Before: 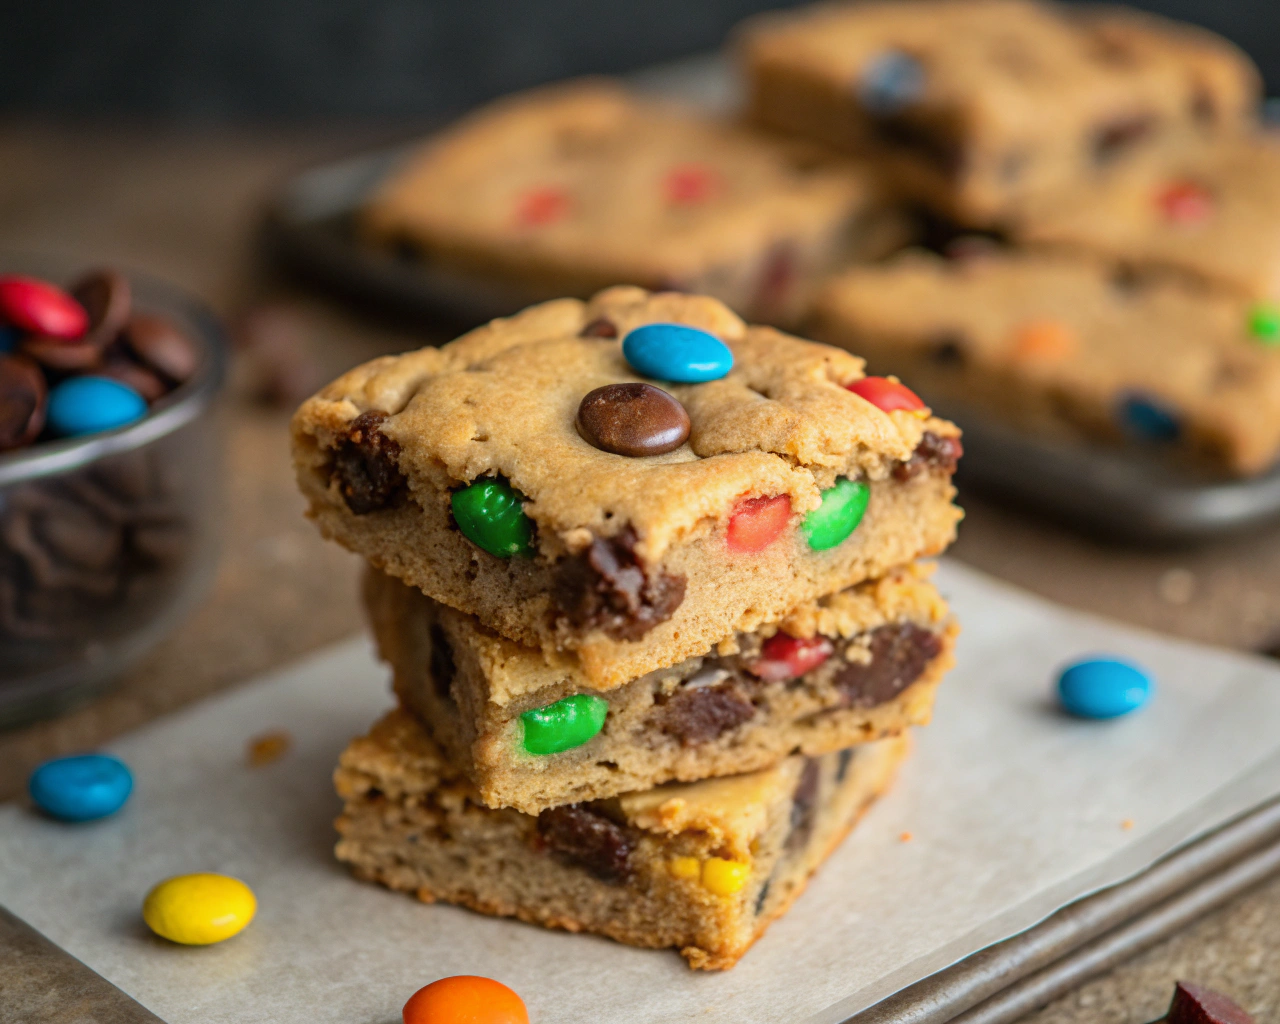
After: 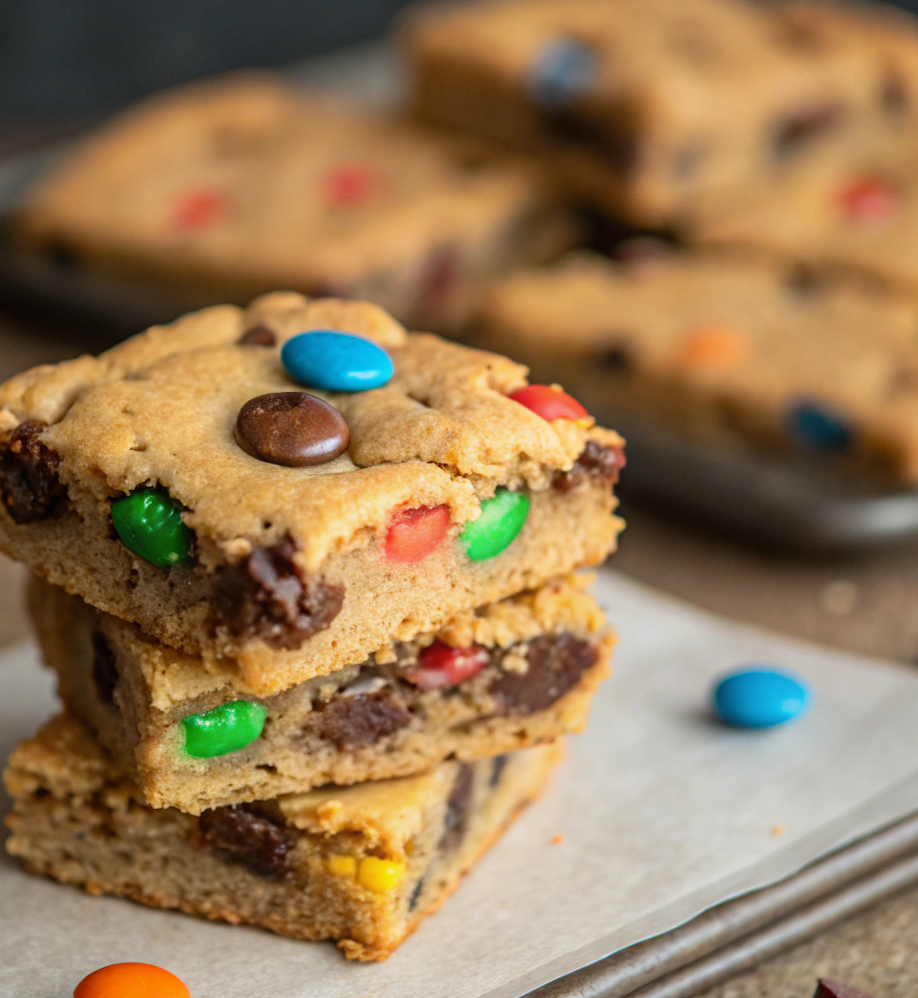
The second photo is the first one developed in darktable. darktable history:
crop and rotate: left 24.6%
rotate and perspective: rotation 0.074°, lens shift (vertical) 0.096, lens shift (horizontal) -0.041, crop left 0.043, crop right 0.952, crop top 0.024, crop bottom 0.979
